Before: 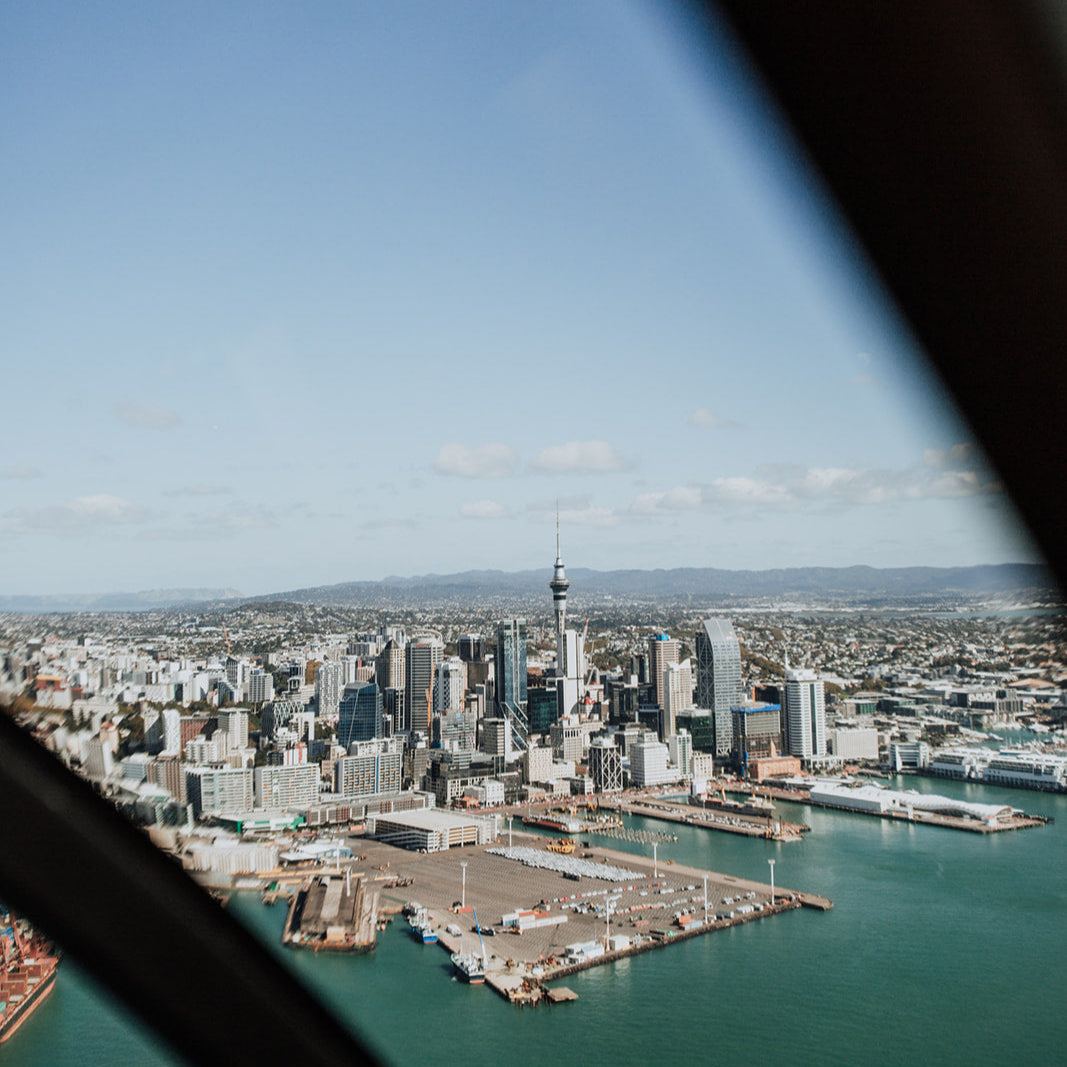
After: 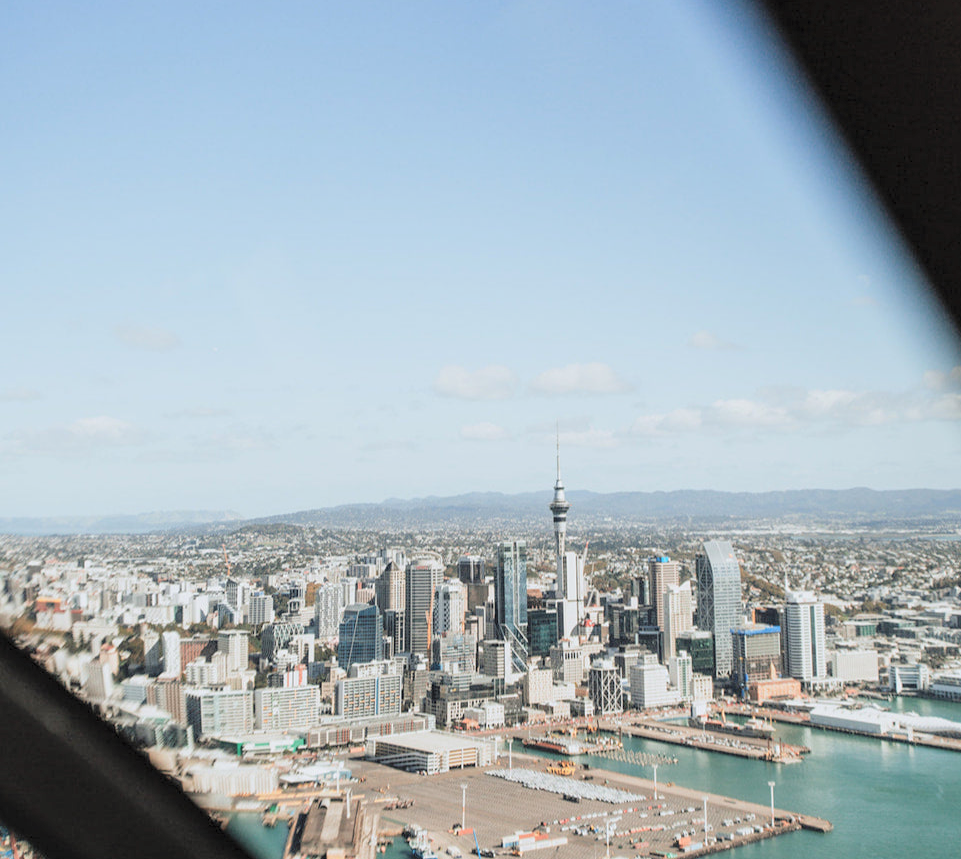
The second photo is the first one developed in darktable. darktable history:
exposure: compensate highlight preservation false
crop: top 7.393%, right 9.917%, bottom 12.064%
contrast brightness saturation: brightness 0.276
